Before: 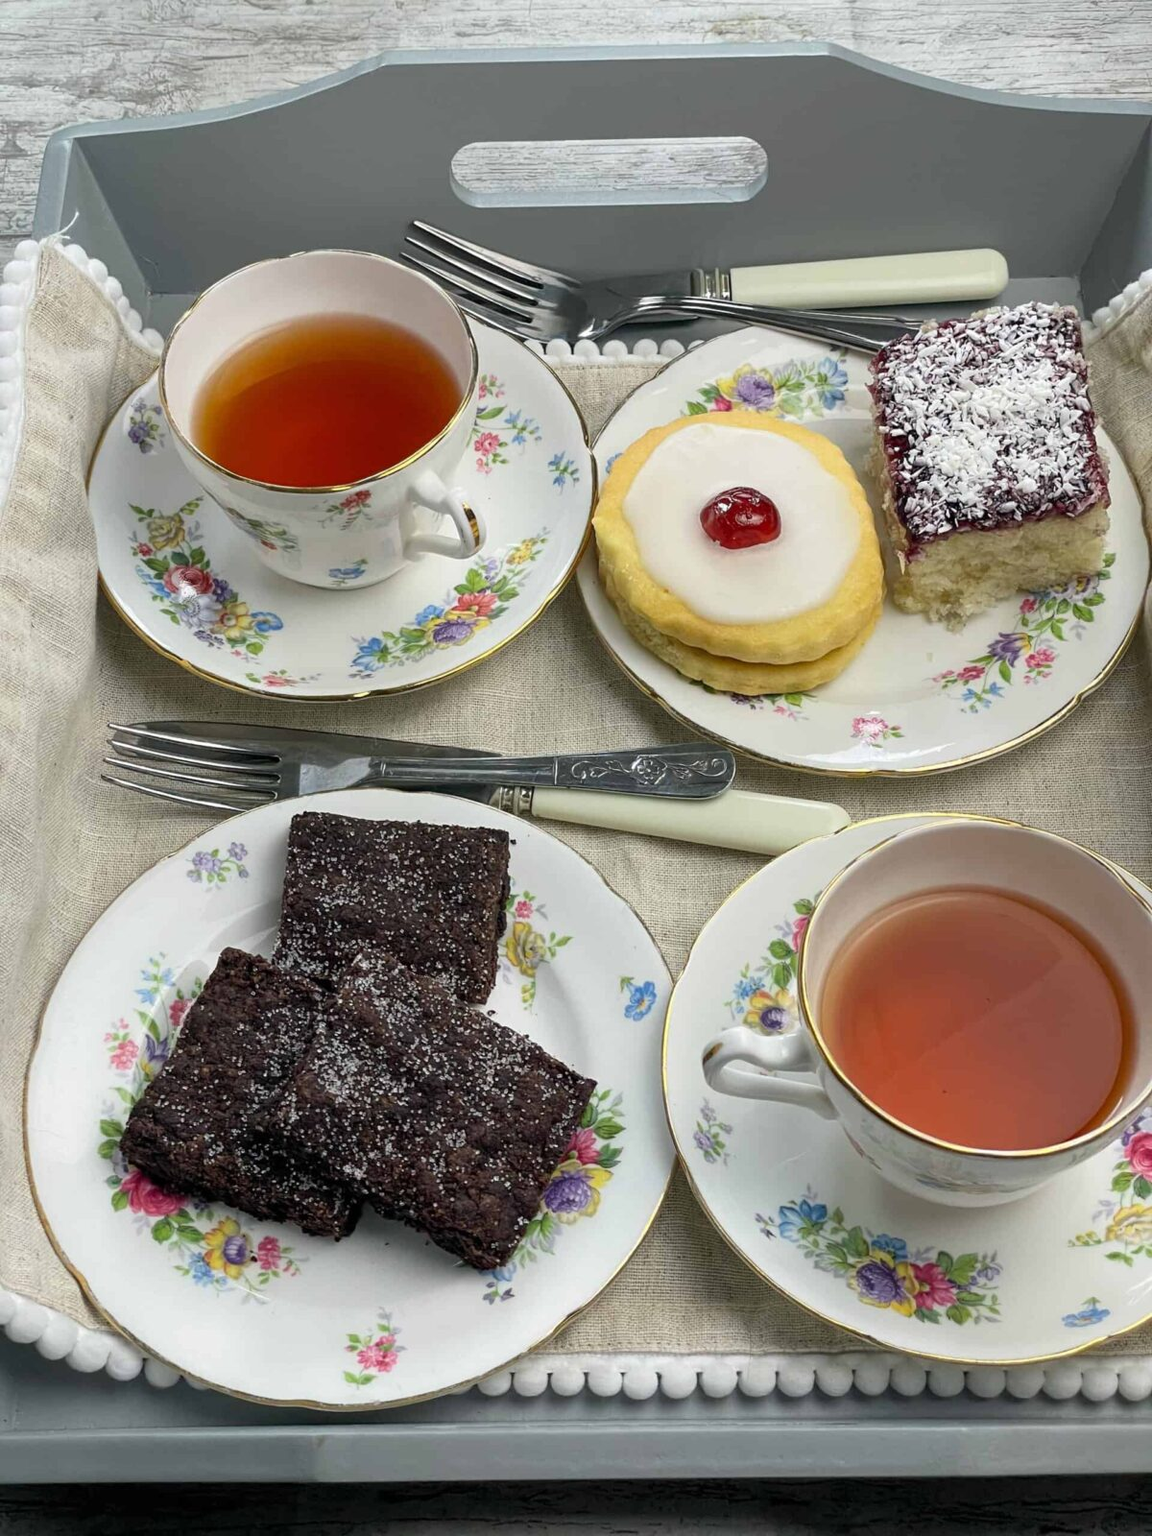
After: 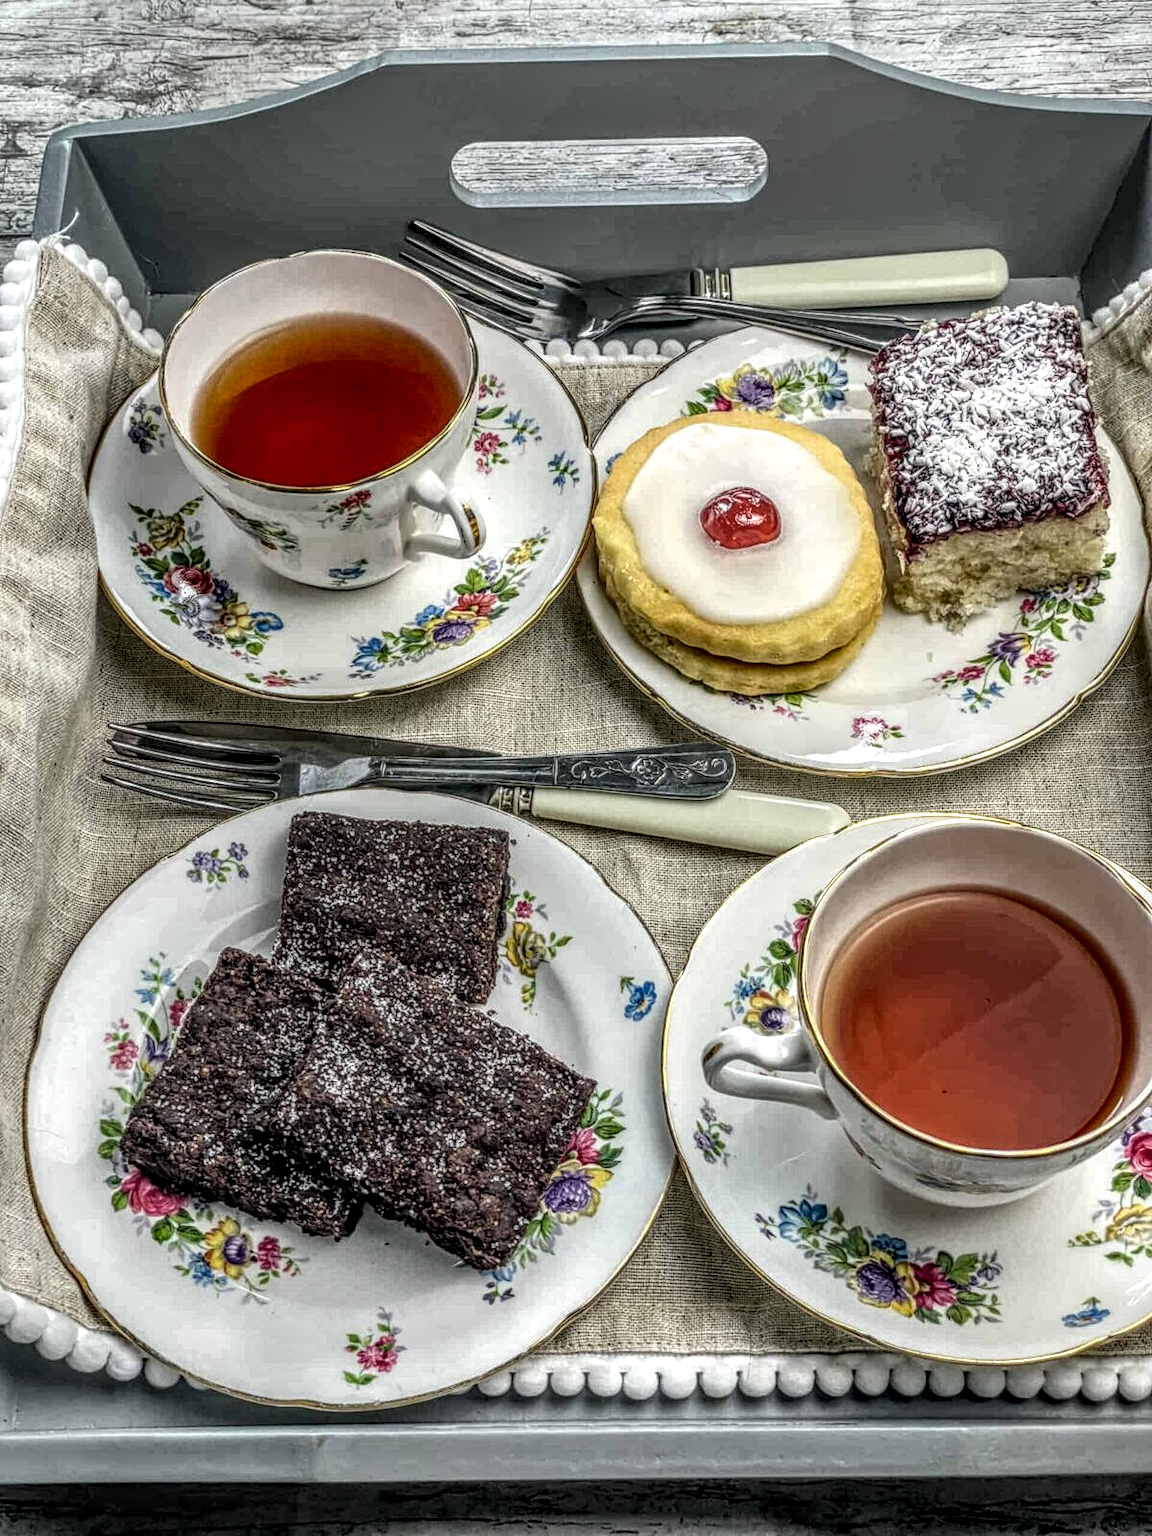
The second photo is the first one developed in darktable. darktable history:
local contrast: highlights 0%, shadows 0%, detail 300%, midtone range 0.3
shadows and highlights: shadows 20.55, highlights -20.99, soften with gaussian
